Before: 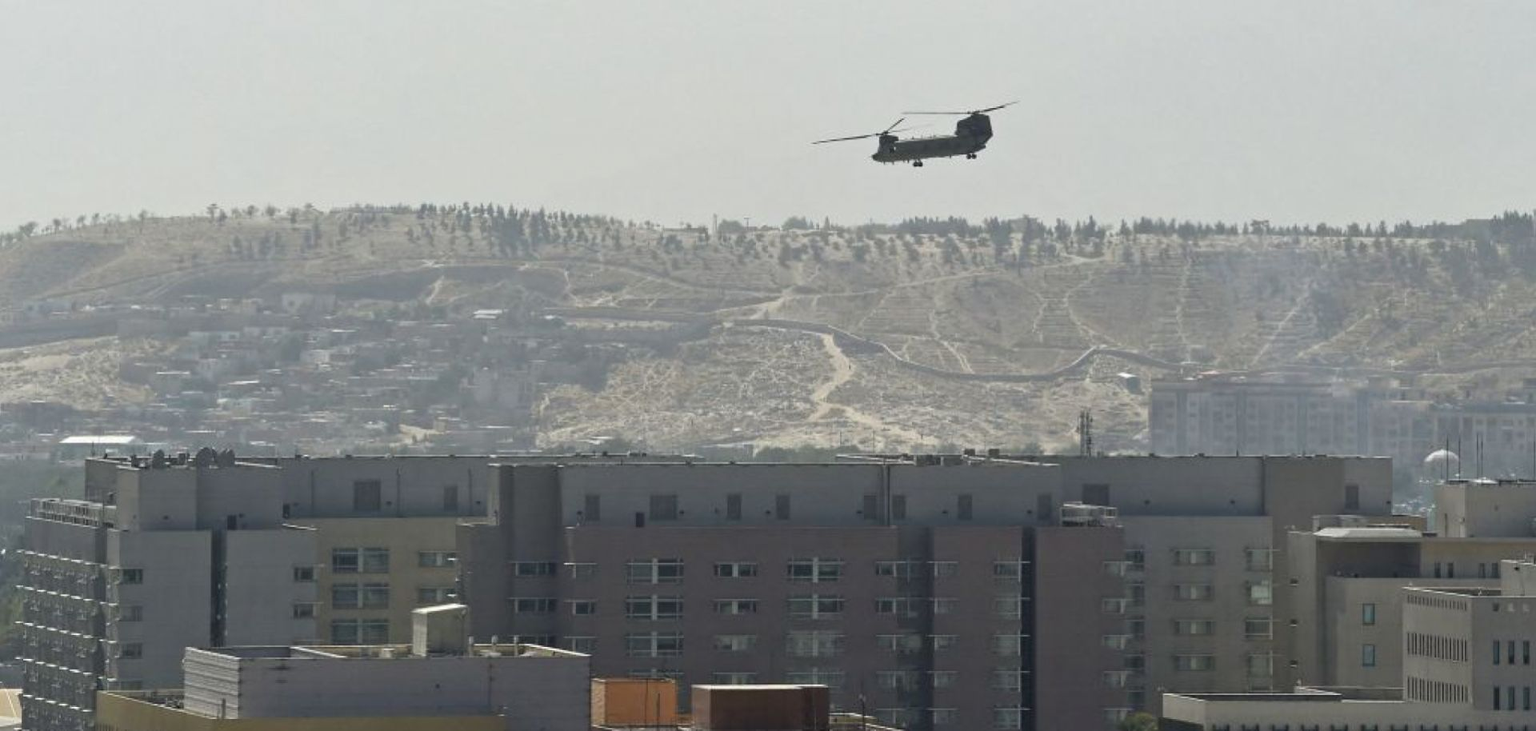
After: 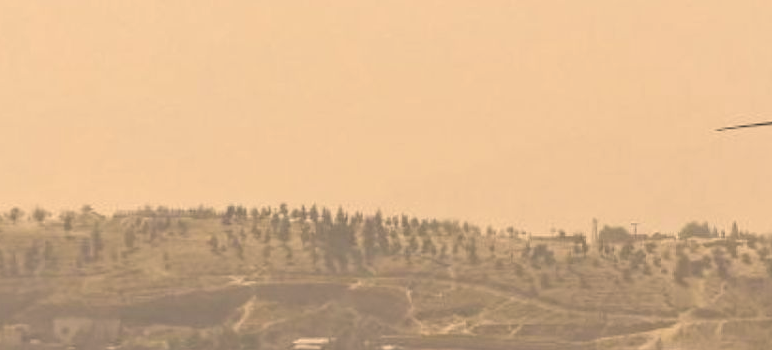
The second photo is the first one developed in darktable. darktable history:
crop: left 15.578%, top 5.425%, right 44.211%, bottom 56.228%
color correction: highlights a* 14.91, highlights b* 31.04
